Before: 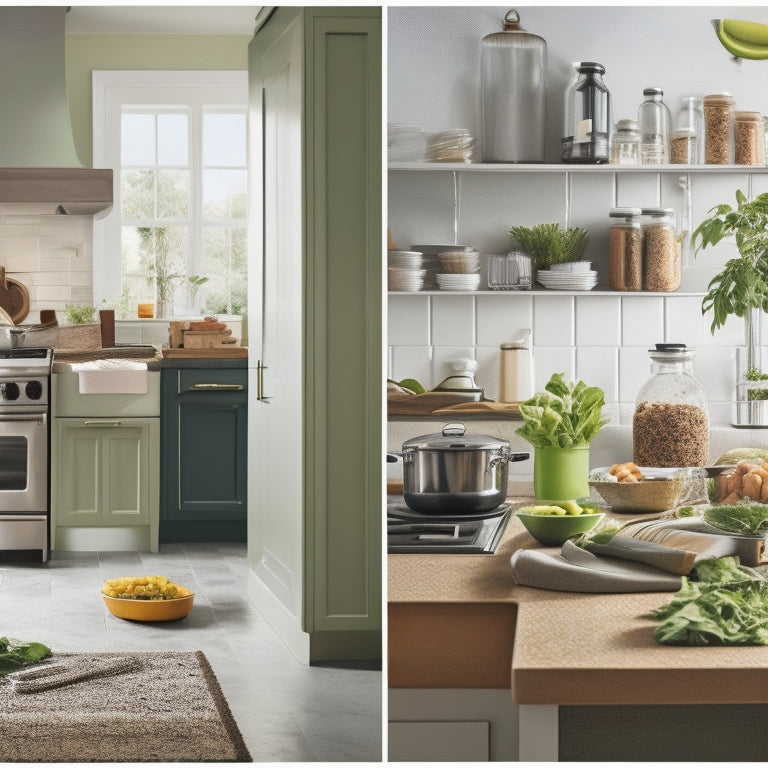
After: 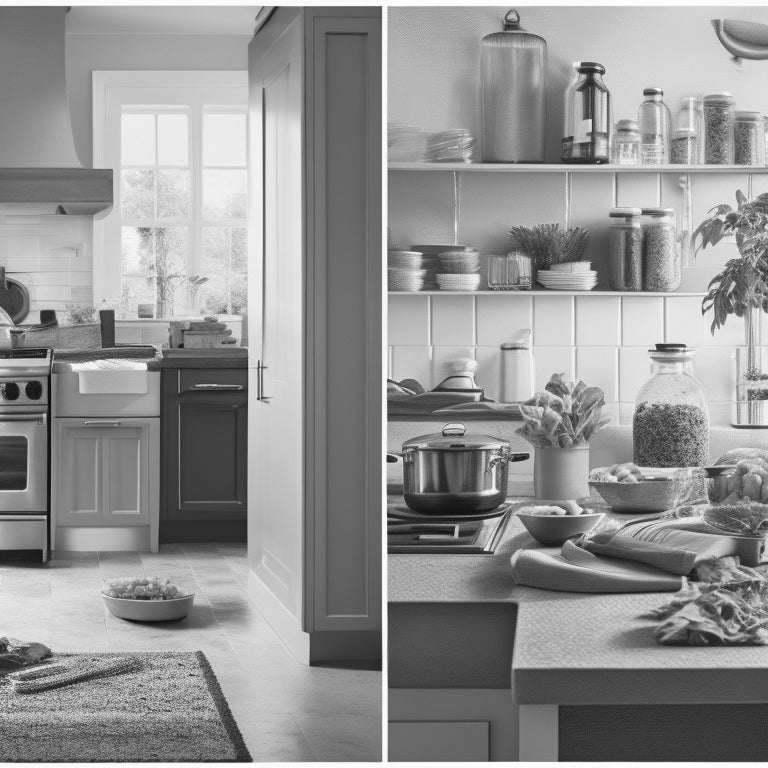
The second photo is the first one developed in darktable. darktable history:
monochrome: a 0, b 0, size 0.5, highlights 0.57
tone equalizer: on, module defaults
